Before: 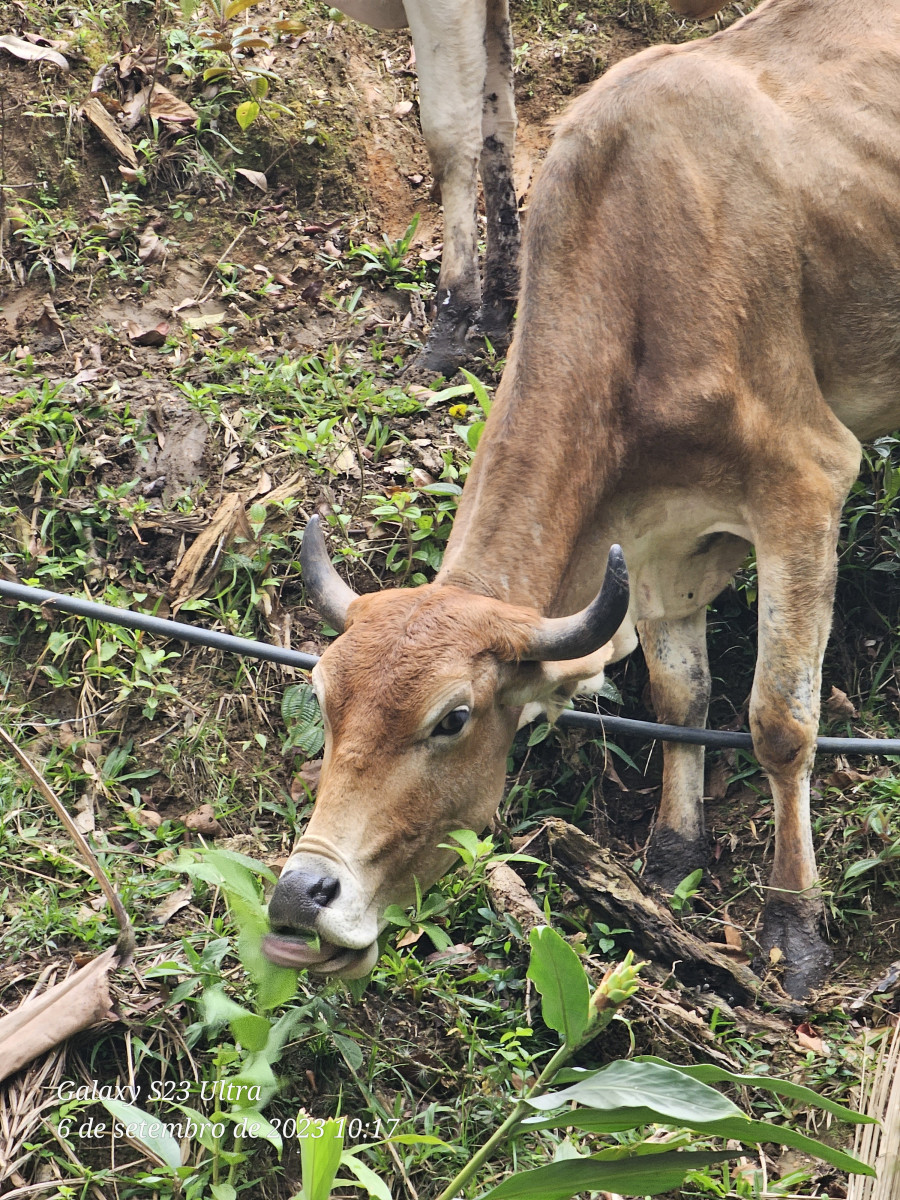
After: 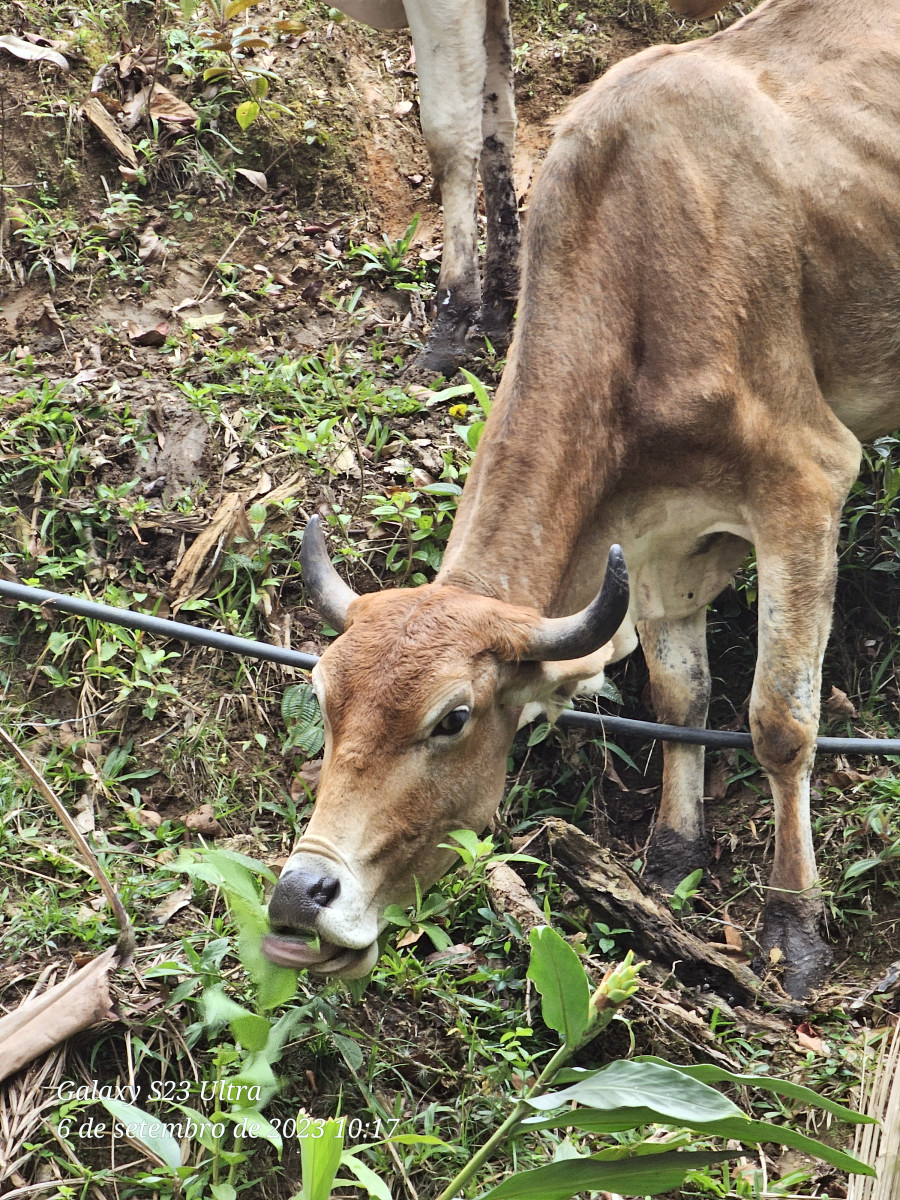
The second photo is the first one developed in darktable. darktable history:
tone equalizer: on, module defaults
color correction: highlights a* -2.73, highlights b* -2.09, shadows a* 2.41, shadows b* 2.73
local contrast: mode bilateral grid, contrast 20, coarseness 50, detail 132%, midtone range 0.2
